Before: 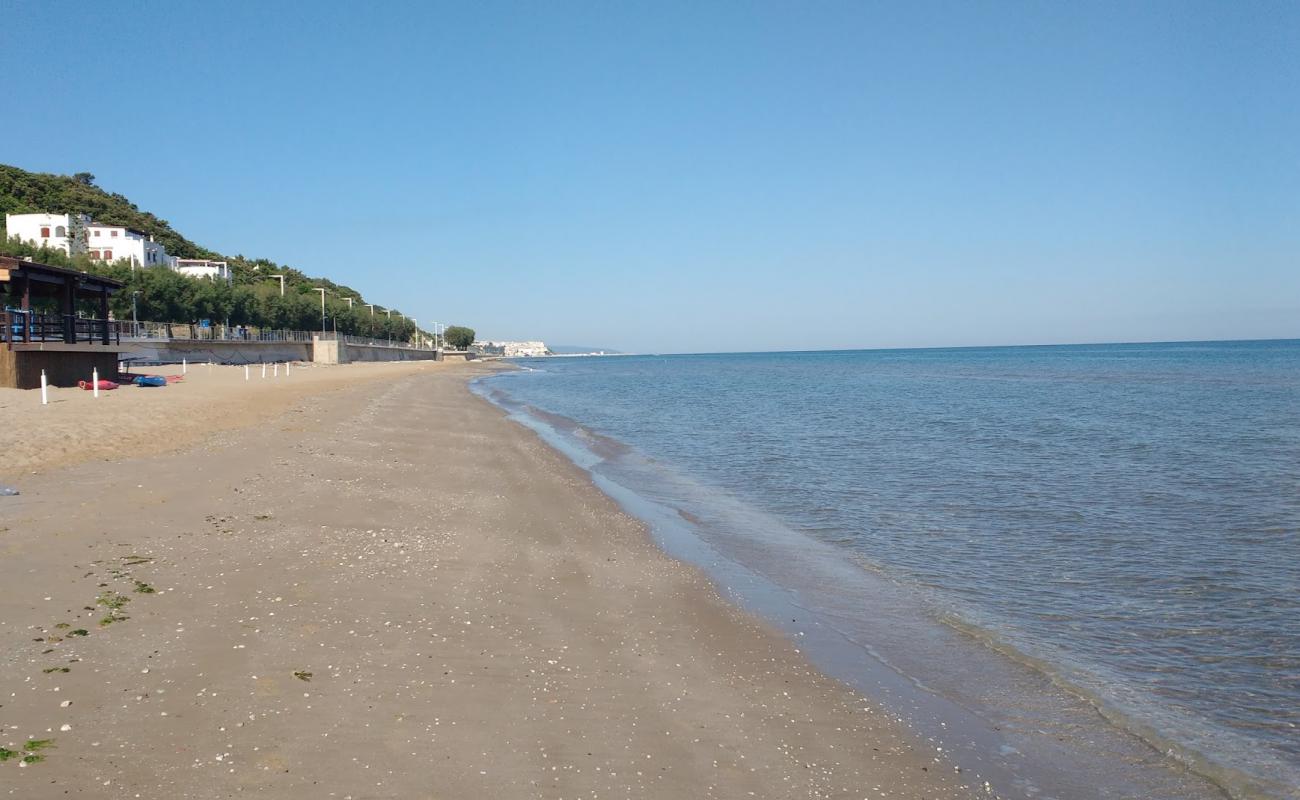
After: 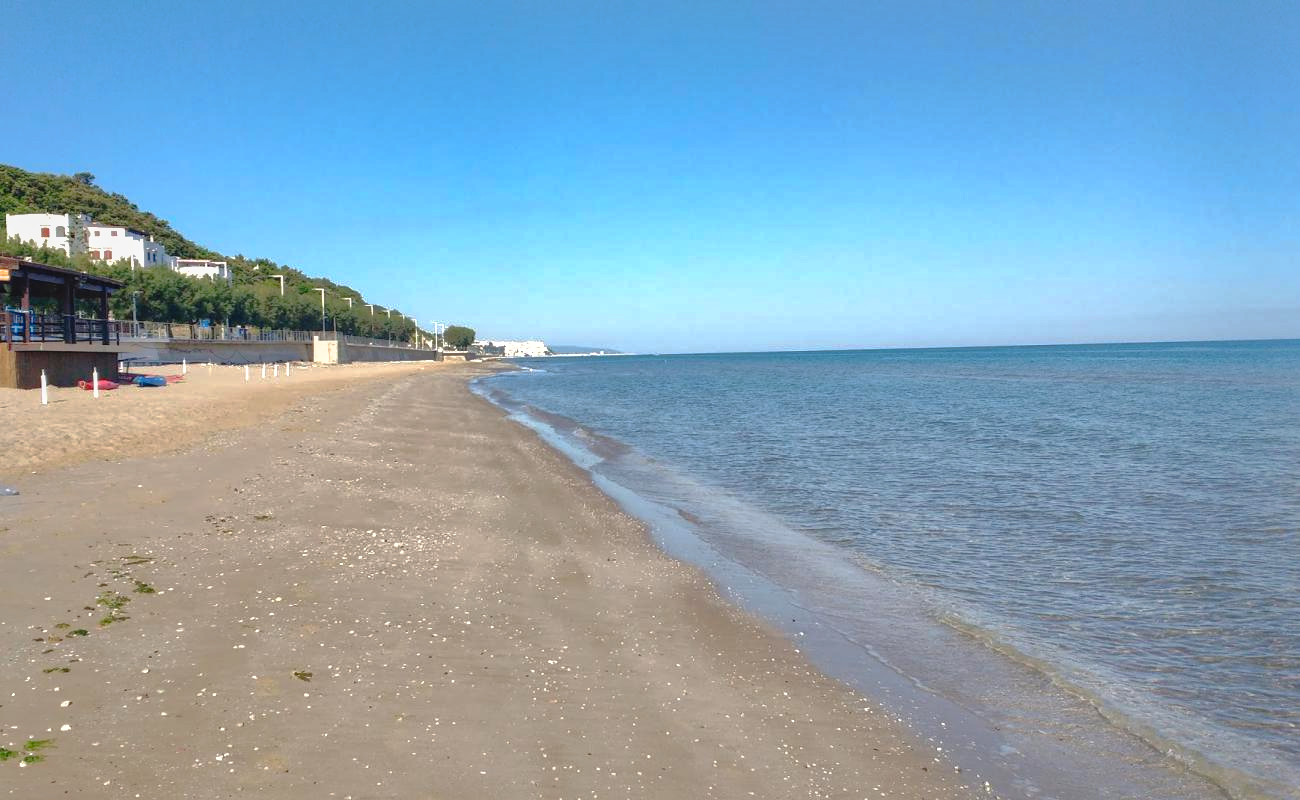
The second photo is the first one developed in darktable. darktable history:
local contrast: detail 109%
exposure: black level correction 0, exposure 0.697 EV, compensate exposure bias true, compensate highlight preservation false
shadows and highlights: highlights -59.91
tone curve: curves: ch0 [(0, 0) (0.003, 0.008) (0.011, 0.01) (0.025, 0.012) (0.044, 0.023) (0.069, 0.033) (0.1, 0.046) (0.136, 0.075) (0.177, 0.116) (0.224, 0.171) (0.277, 0.235) (0.335, 0.312) (0.399, 0.397) (0.468, 0.466) (0.543, 0.54) (0.623, 0.62) (0.709, 0.701) (0.801, 0.782) (0.898, 0.877) (1, 1)], preserve colors none
